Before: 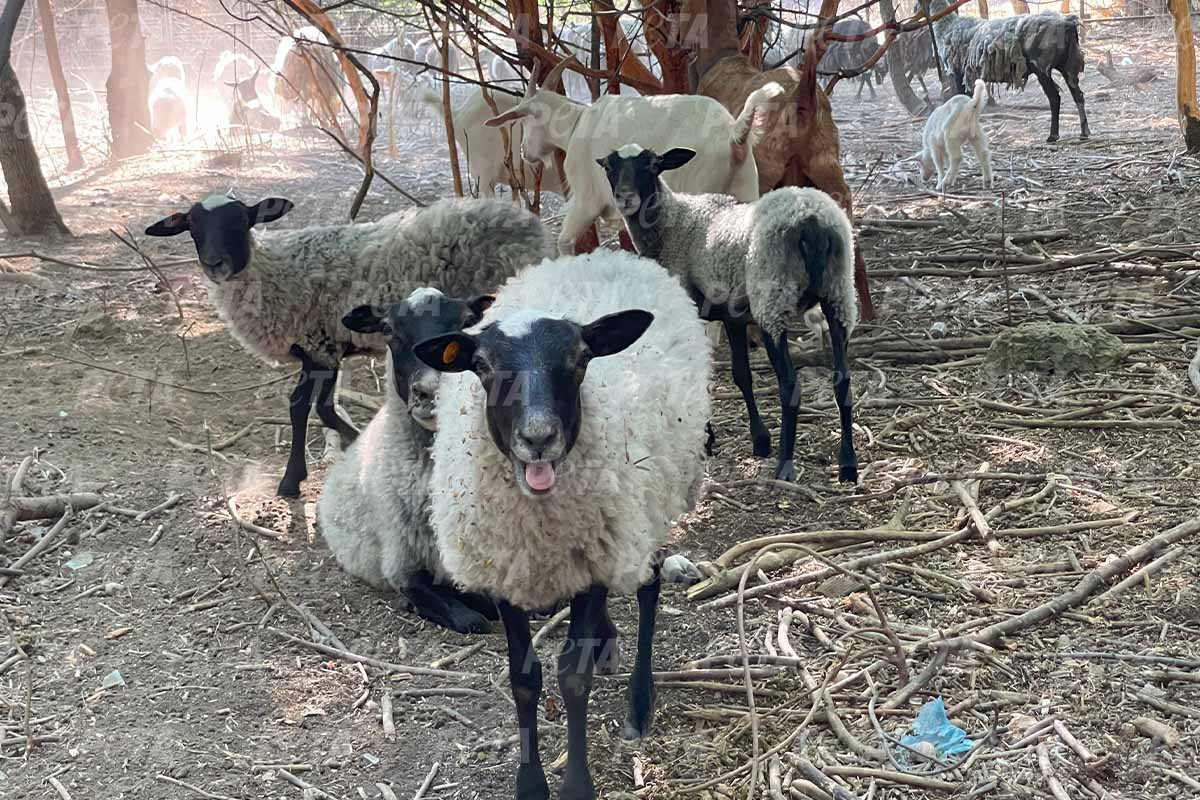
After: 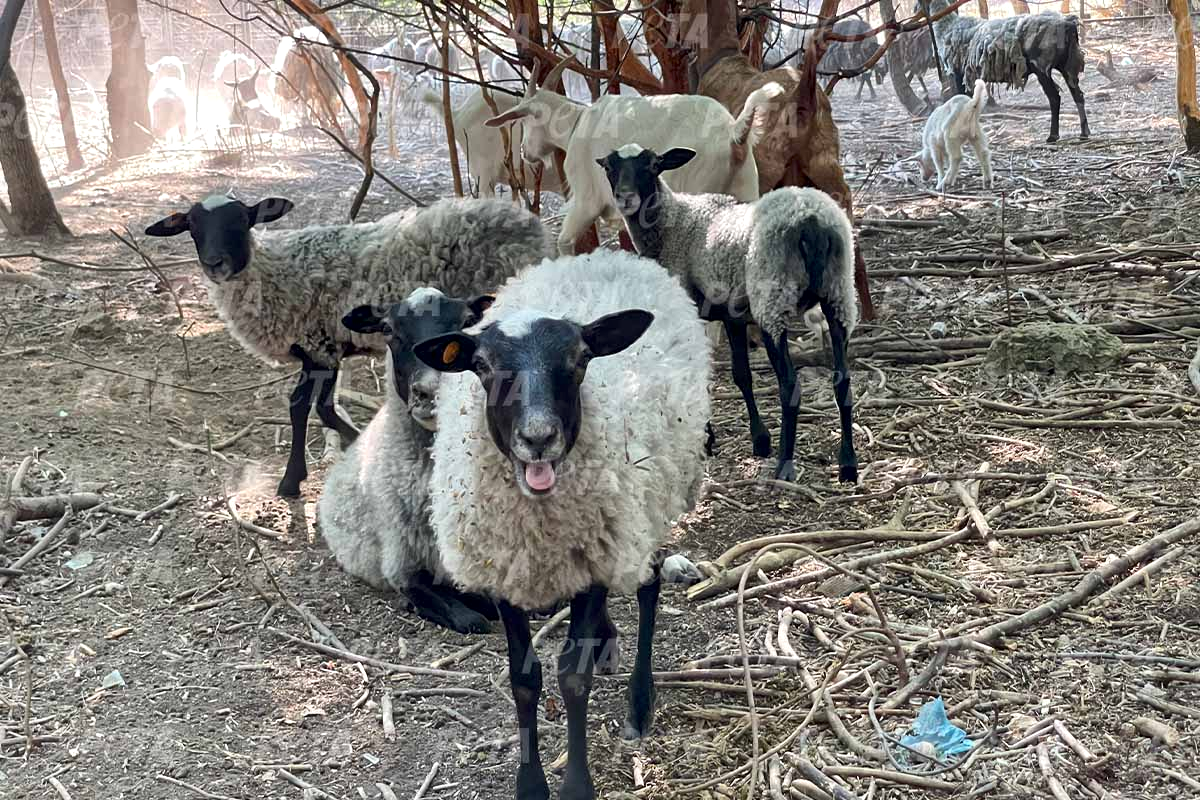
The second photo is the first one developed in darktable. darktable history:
local contrast: mode bilateral grid, contrast 20, coarseness 20, detail 150%, midtone range 0.2
